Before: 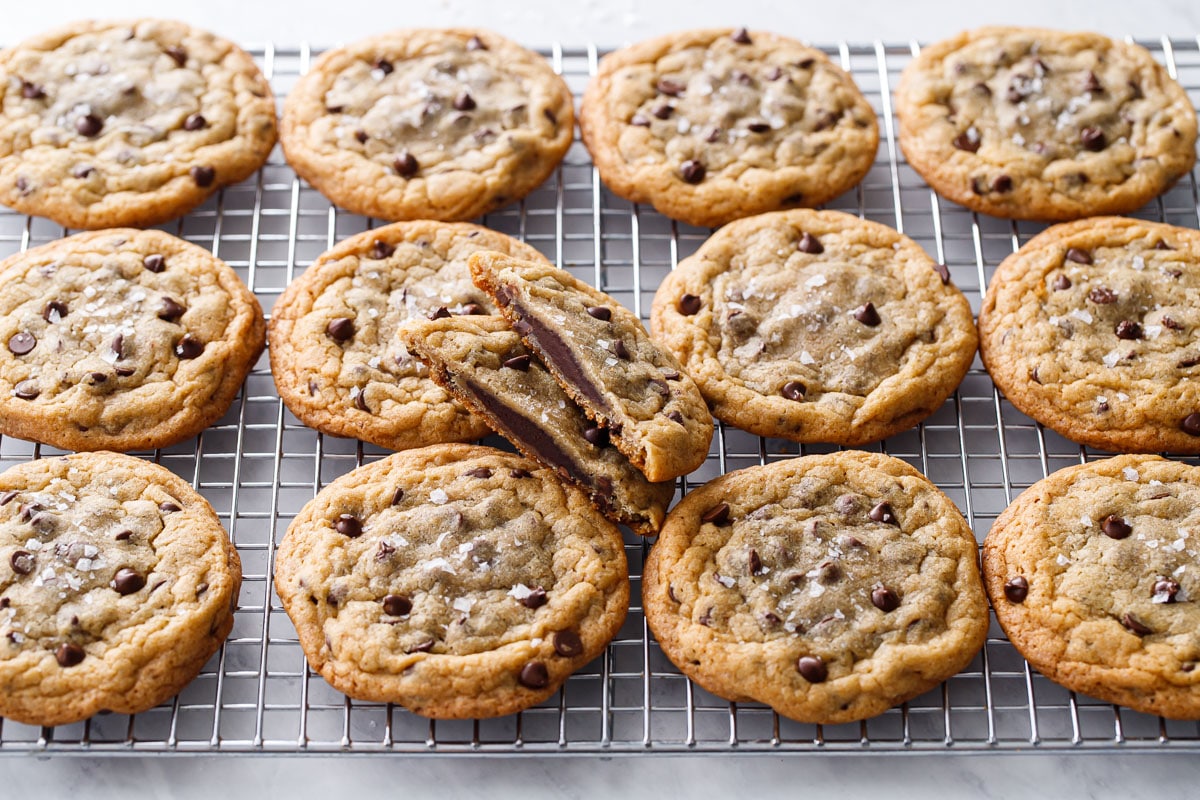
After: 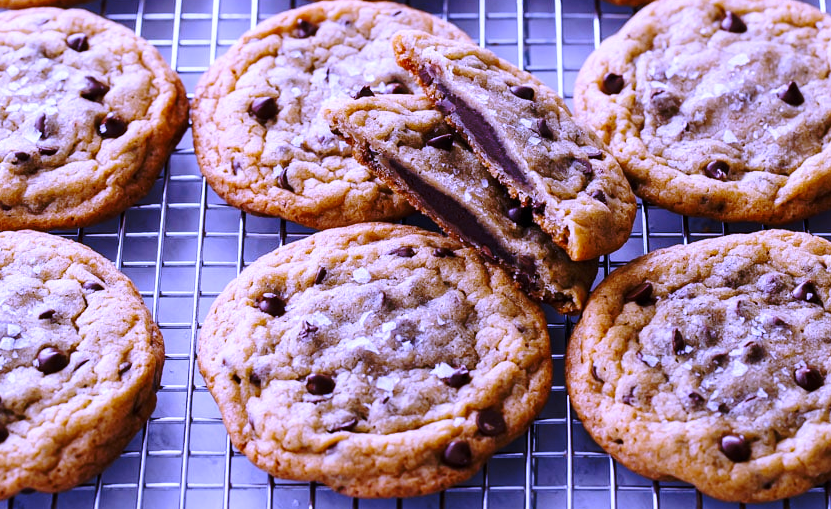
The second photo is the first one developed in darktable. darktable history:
crop: left 6.488%, top 27.668%, right 24.183%, bottom 8.656%
base curve: curves: ch0 [(0, 0) (0.073, 0.04) (0.157, 0.139) (0.492, 0.492) (0.758, 0.758) (1, 1)], preserve colors none
white balance: red 0.98, blue 1.61
exposure: black level correction 0.001, exposure 0.014 EV, compensate highlight preservation false
